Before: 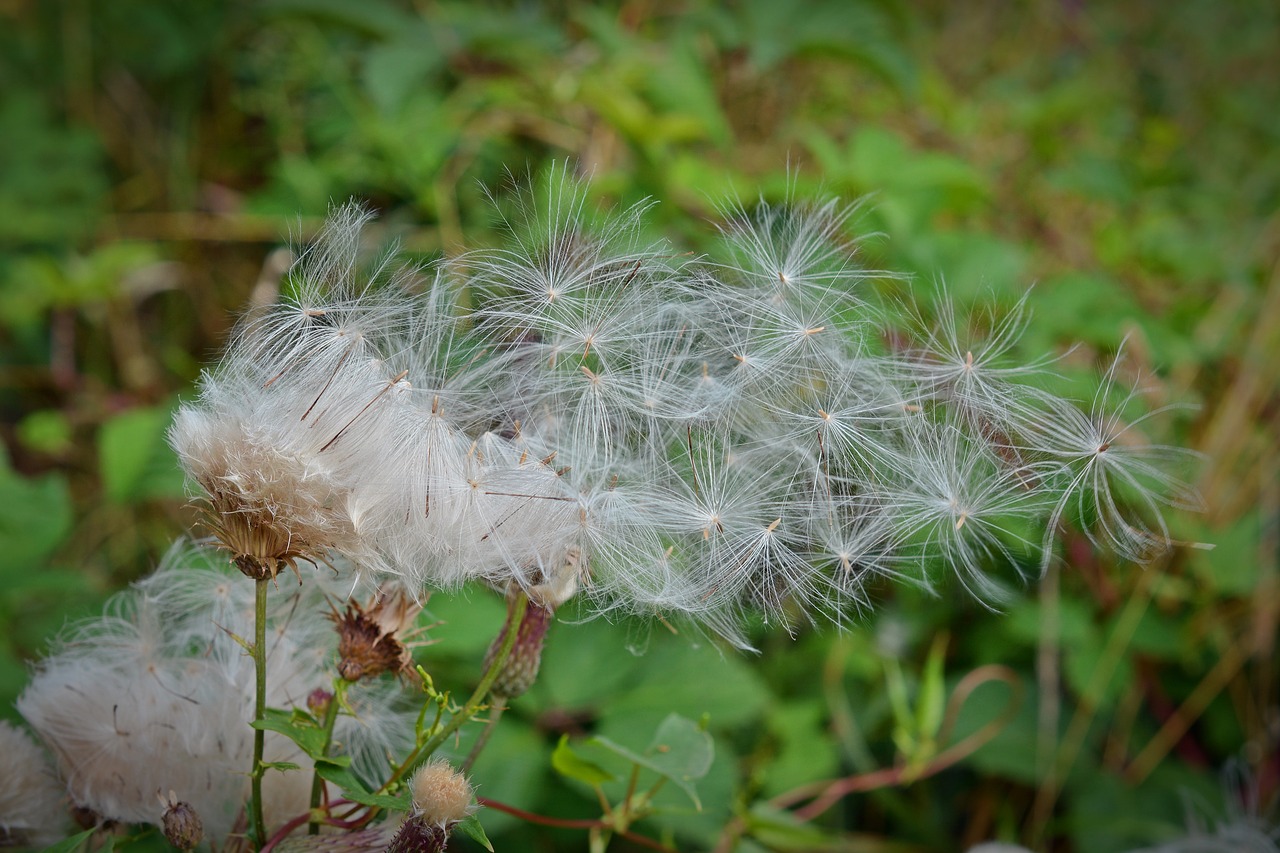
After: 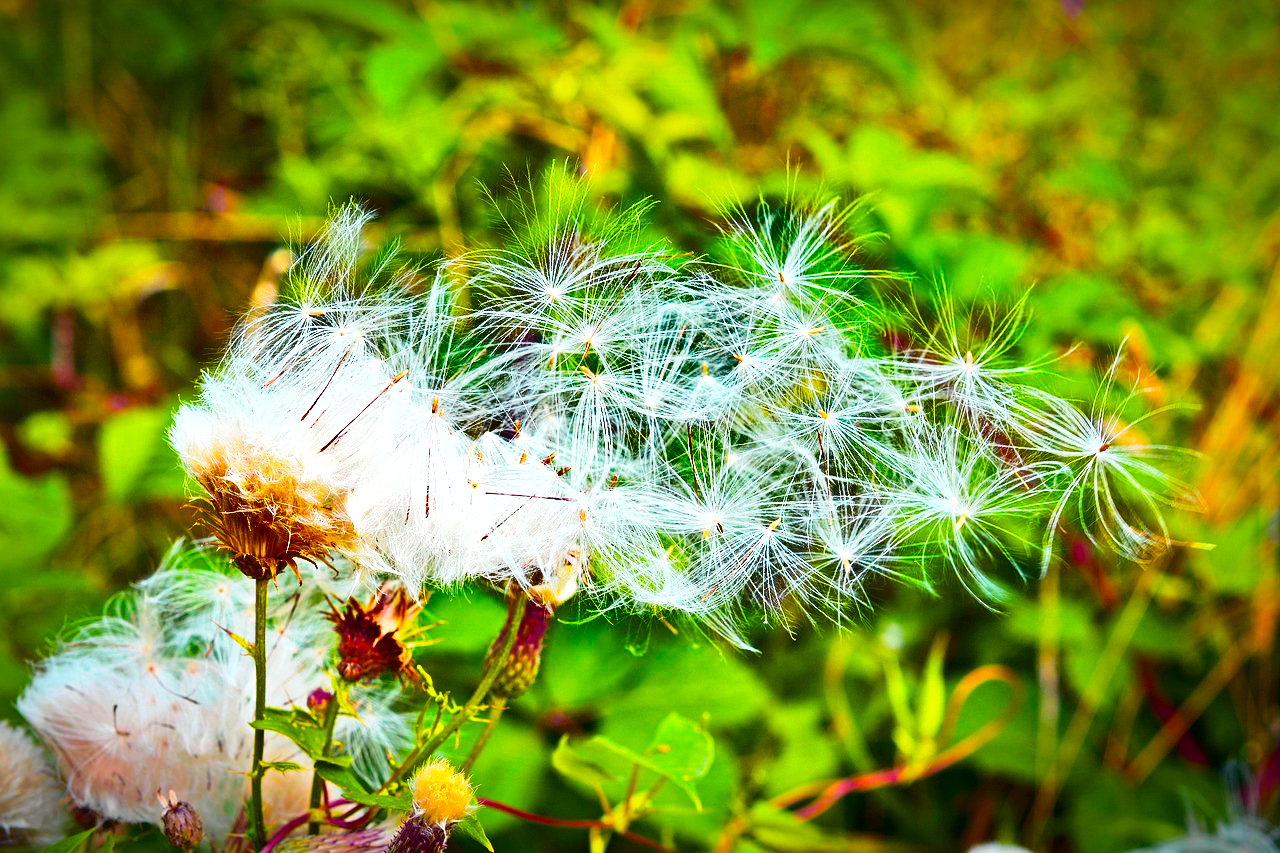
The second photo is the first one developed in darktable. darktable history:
base curve: curves: ch0 [(0, 0) (0.579, 0.807) (1, 1)], preserve colors none
shadows and highlights: shadows 24.5, highlights -78.15, soften with gaussian
color balance rgb: linear chroma grading › highlights 100%, linear chroma grading › global chroma 23.41%, perceptual saturation grading › global saturation 35.38%, hue shift -10.68°, perceptual brilliance grading › highlights 47.25%, perceptual brilliance grading › mid-tones 22.2%, perceptual brilliance grading › shadows -5.93%
tone curve: curves: ch0 [(0, 0.003) (0.056, 0.041) (0.211, 0.187) (0.482, 0.519) (0.836, 0.864) (0.997, 0.984)]; ch1 [(0, 0) (0.276, 0.206) (0.393, 0.364) (0.482, 0.471) (0.506, 0.5) (0.523, 0.523) (0.572, 0.604) (0.635, 0.665) (0.695, 0.759) (1, 1)]; ch2 [(0, 0) (0.438, 0.456) (0.473, 0.47) (0.503, 0.503) (0.536, 0.527) (0.562, 0.584) (0.612, 0.61) (0.679, 0.72) (1, 1)], color space Lab, independent channels, preserve colors none
